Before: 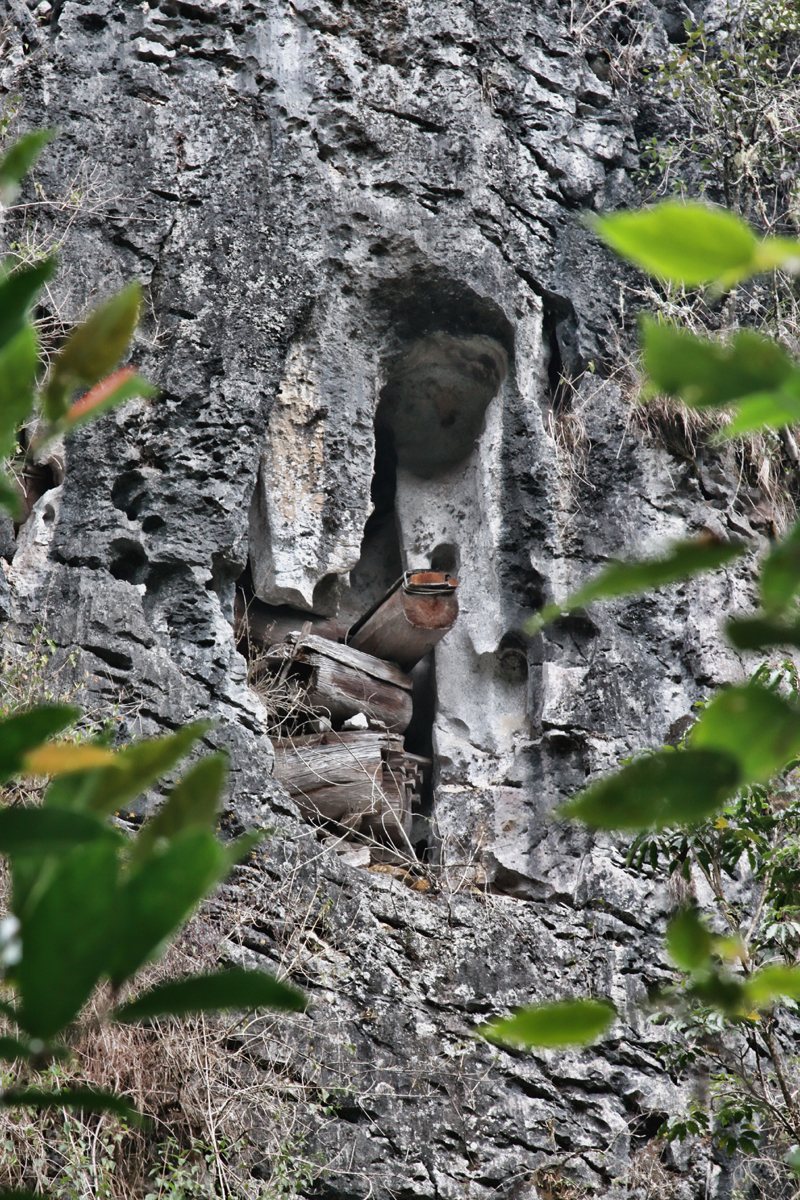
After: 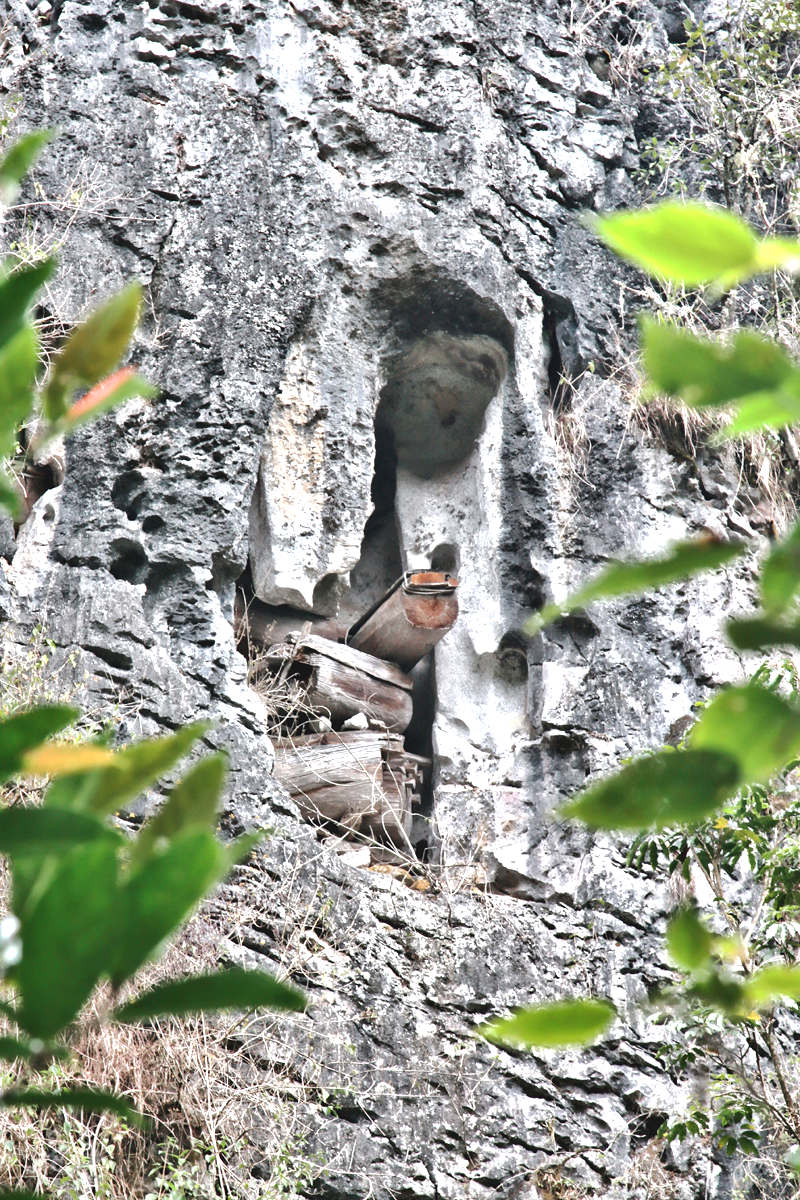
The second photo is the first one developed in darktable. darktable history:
exposure: black level correction 0, exposure 1.095 EV, compensate highlight preservation false
base curve: curves: ch0 [(0, 0) (0.262, 0.32) (0.722, 0.705) (1, 1)], preserve colors none
